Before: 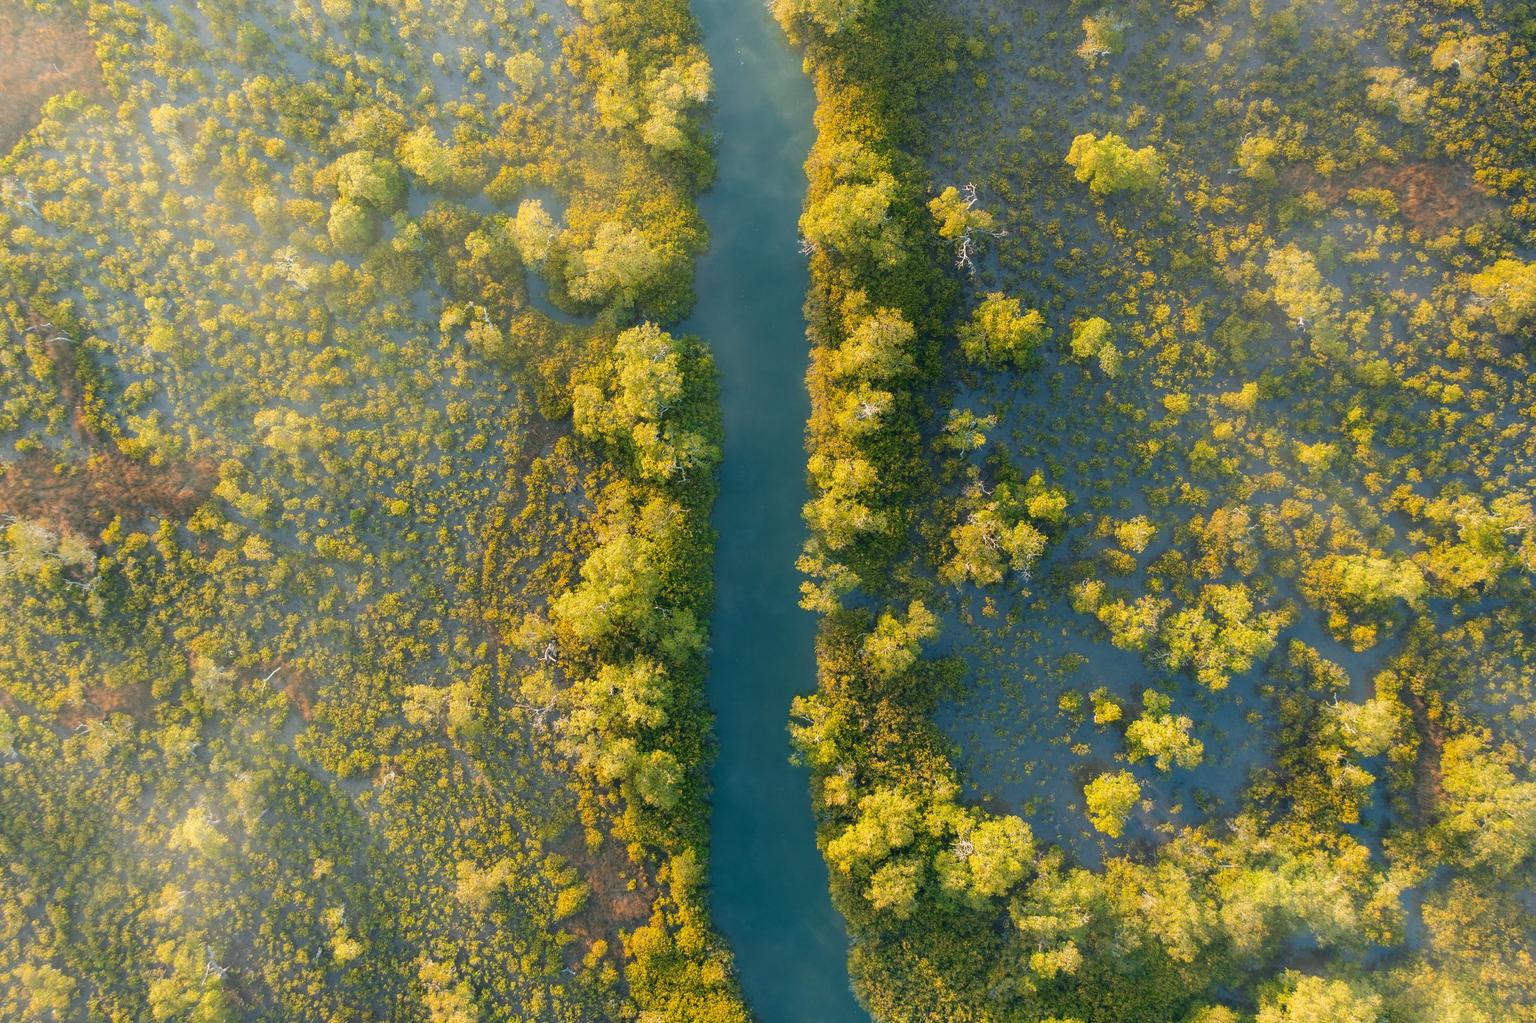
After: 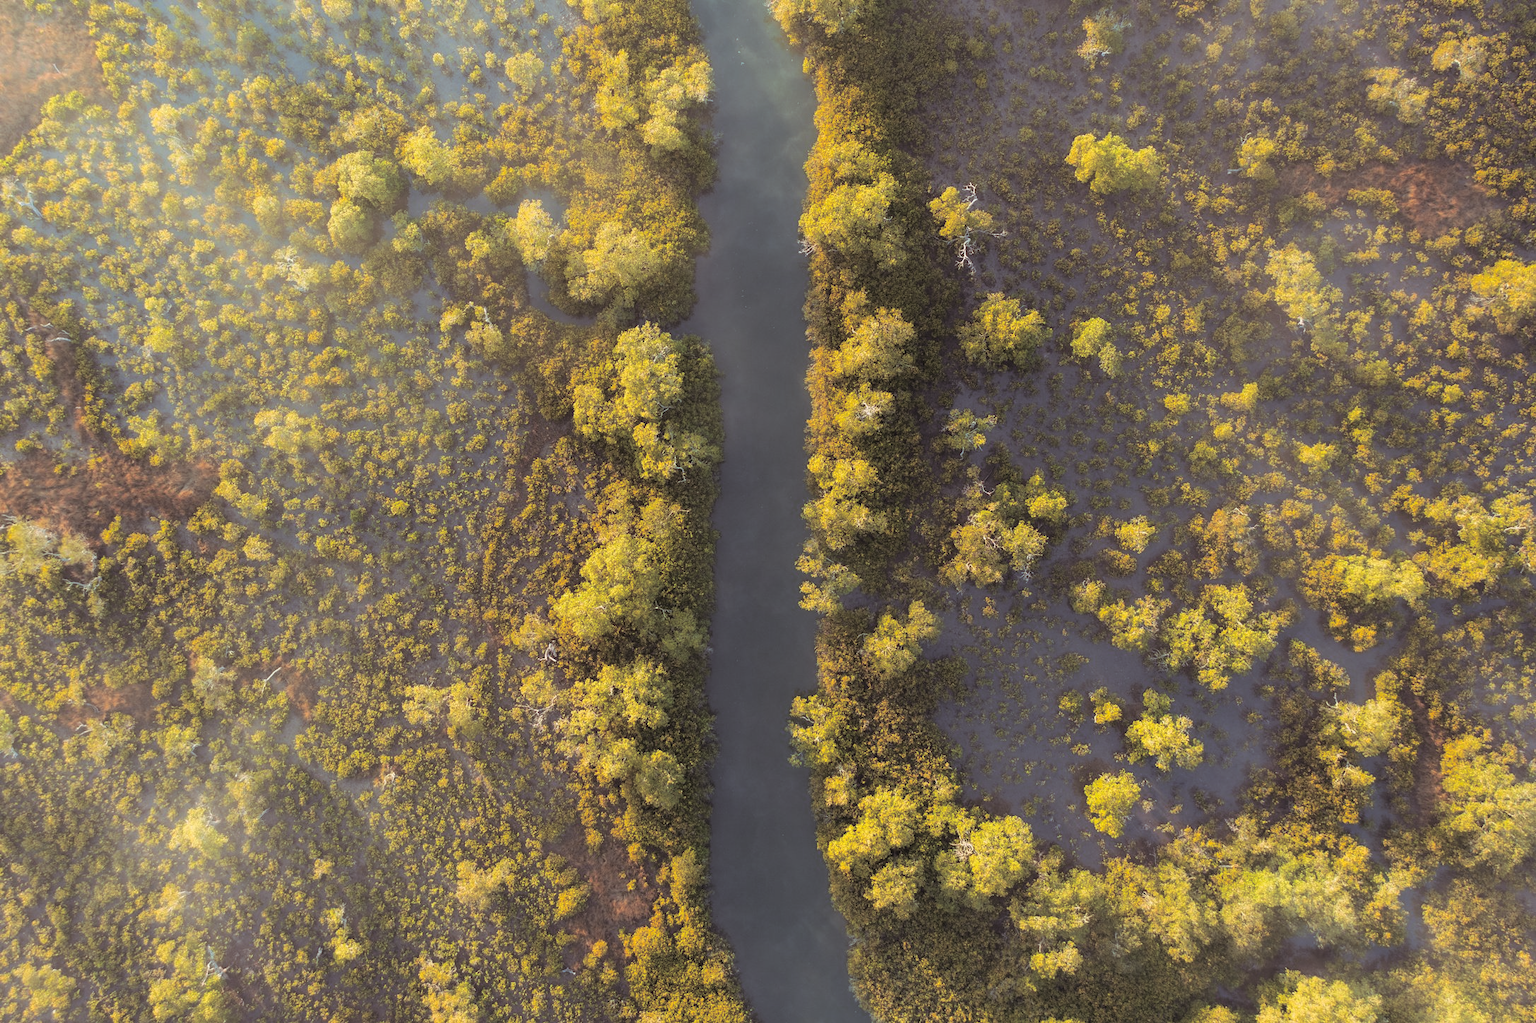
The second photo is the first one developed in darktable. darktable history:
split-toning: shadows › saturation 0.24, highlights › hue 54°, highlights › saturation 0.24
shadows and highlights: shadows 43.06, highlights 6.94
